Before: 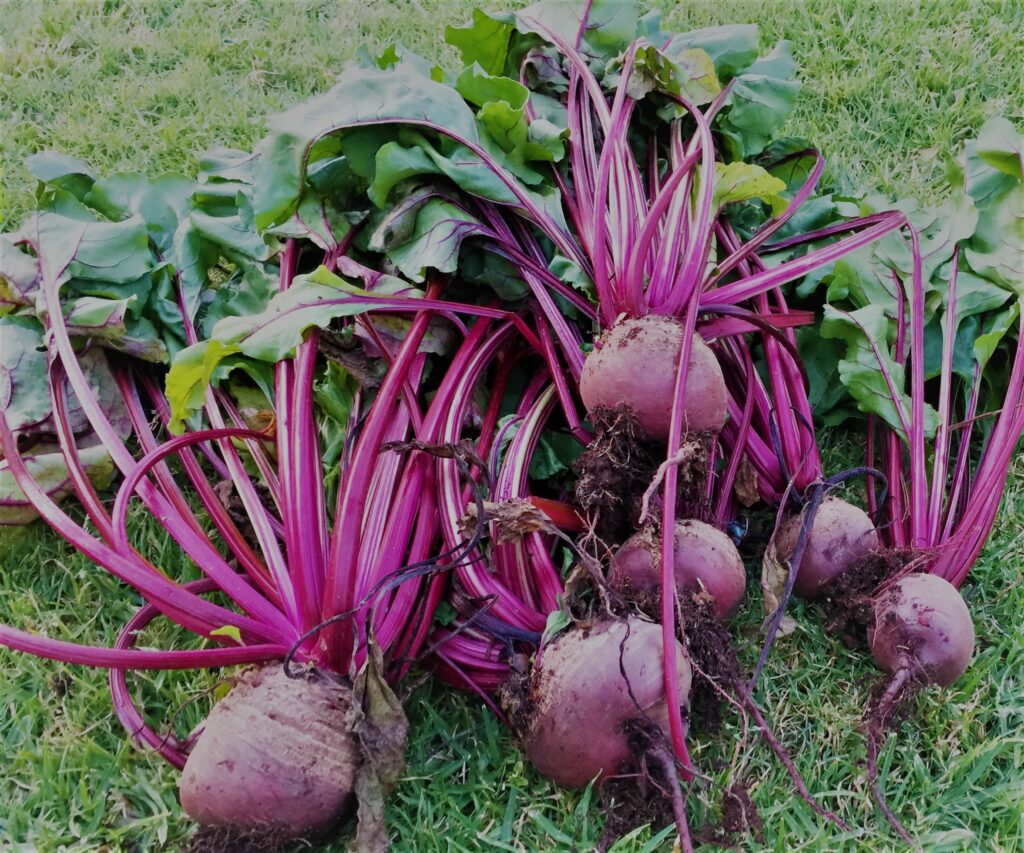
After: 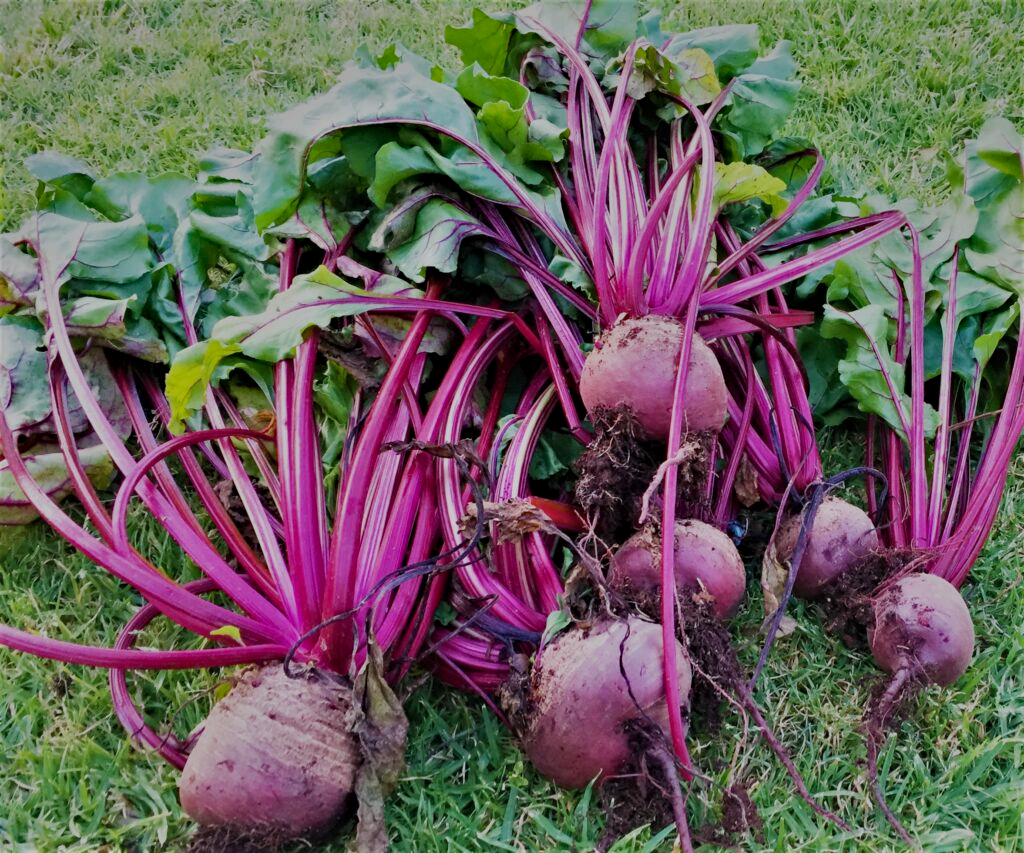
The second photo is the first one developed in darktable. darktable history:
haze removal: adaptive false
exposure: black level correction 0.001, exposure 0.191 EV, compensate highlight preservation false
shadows and highlights: white point adjustment -3.64, highlights -63.34, highlights color adjustment 42%, soften with gaussian
